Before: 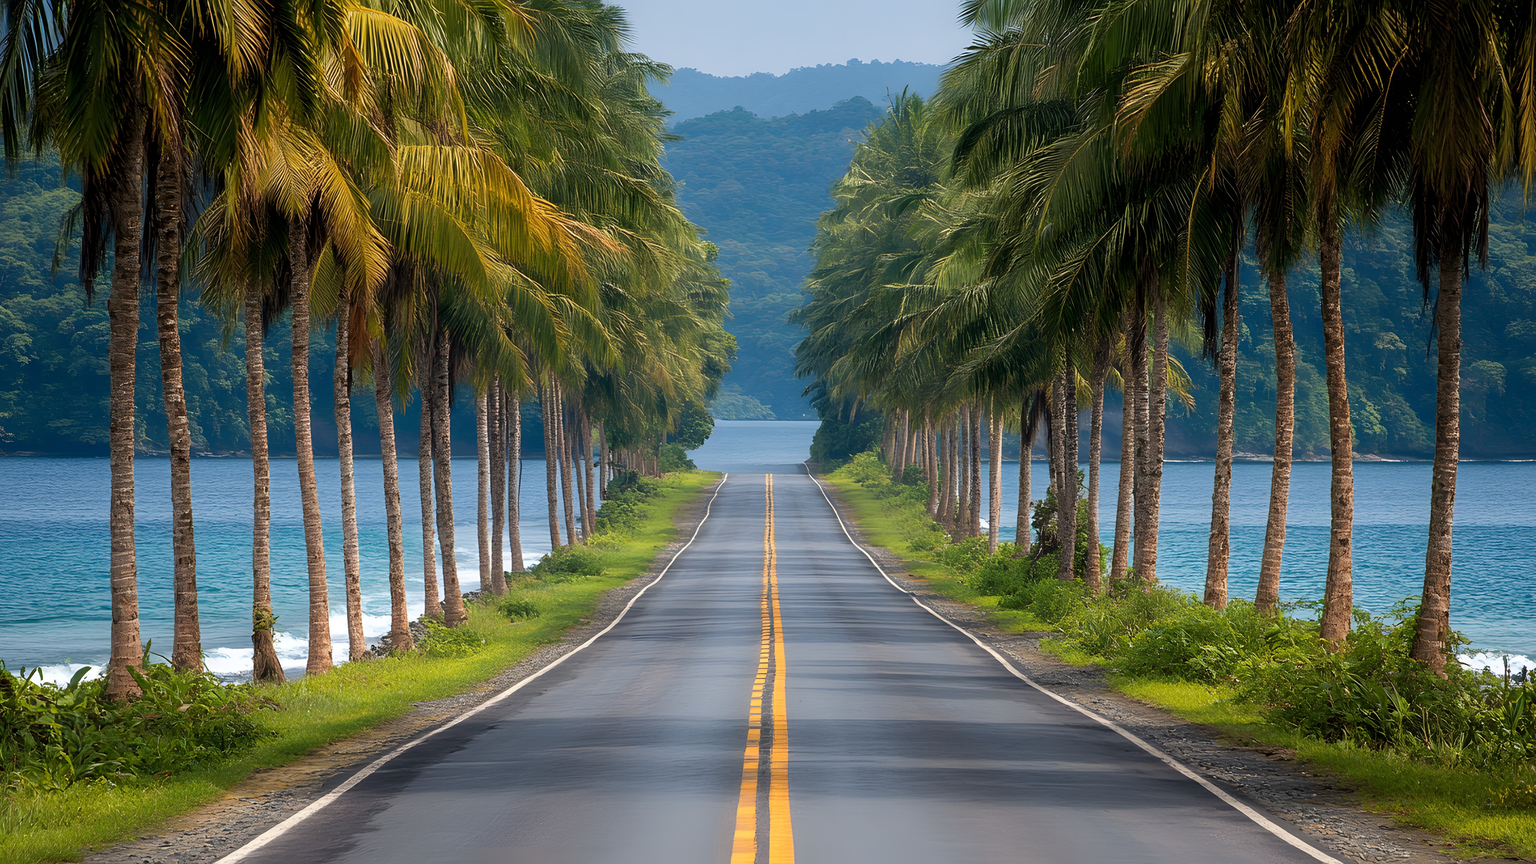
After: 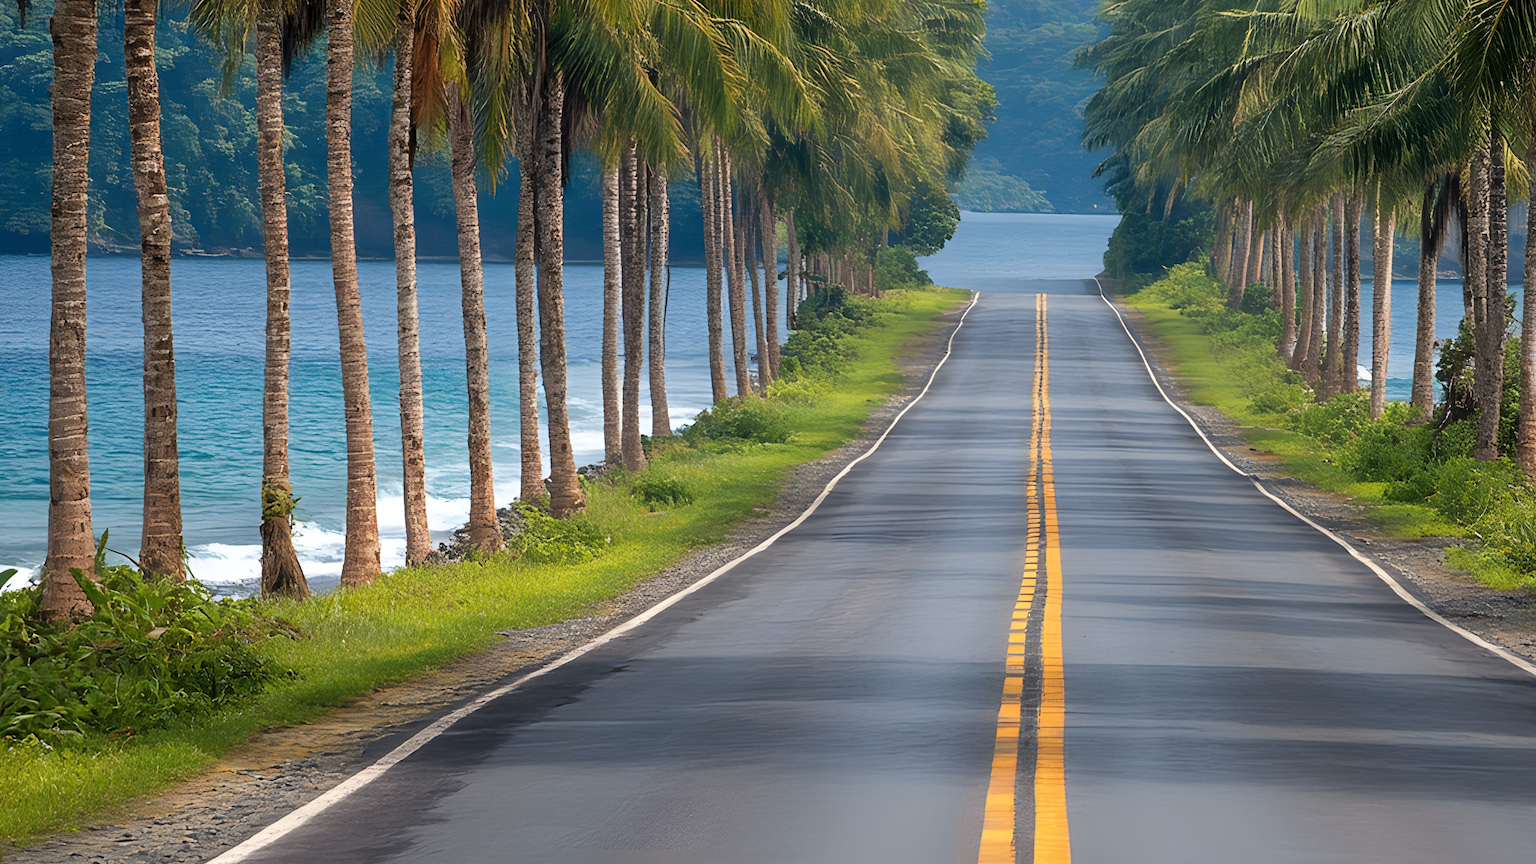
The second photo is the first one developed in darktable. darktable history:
crop and rotate: angle -0.82°, left 3.85%, top 31.828%, right 27.992%
shadows and highlights: shadows 49, highlights -41, soften with gaussian
tone equalizer: on, module defaults
